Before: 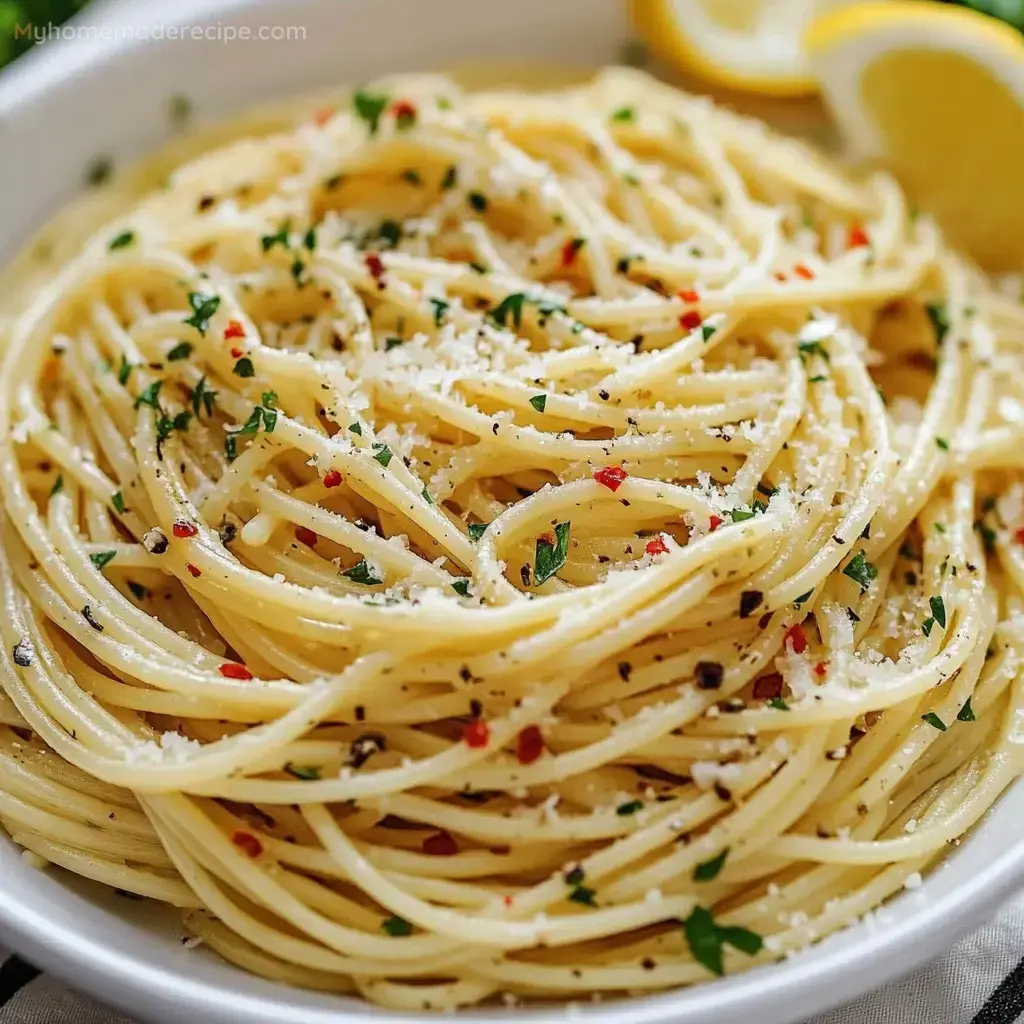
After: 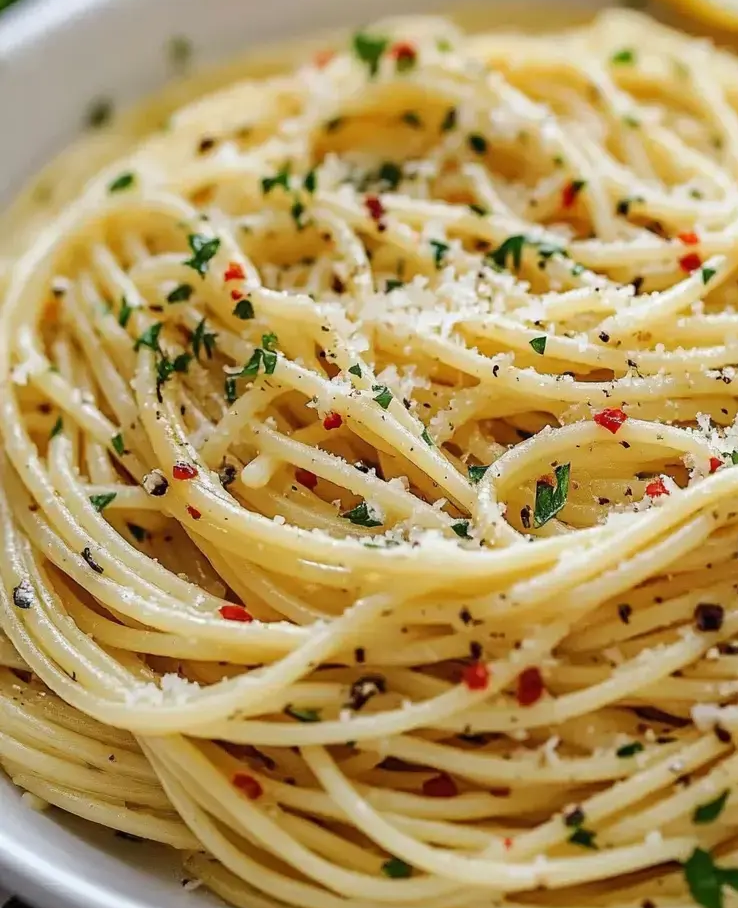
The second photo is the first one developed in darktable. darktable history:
crop: top 5.756%, right 27.851%, bottom 5.572%
